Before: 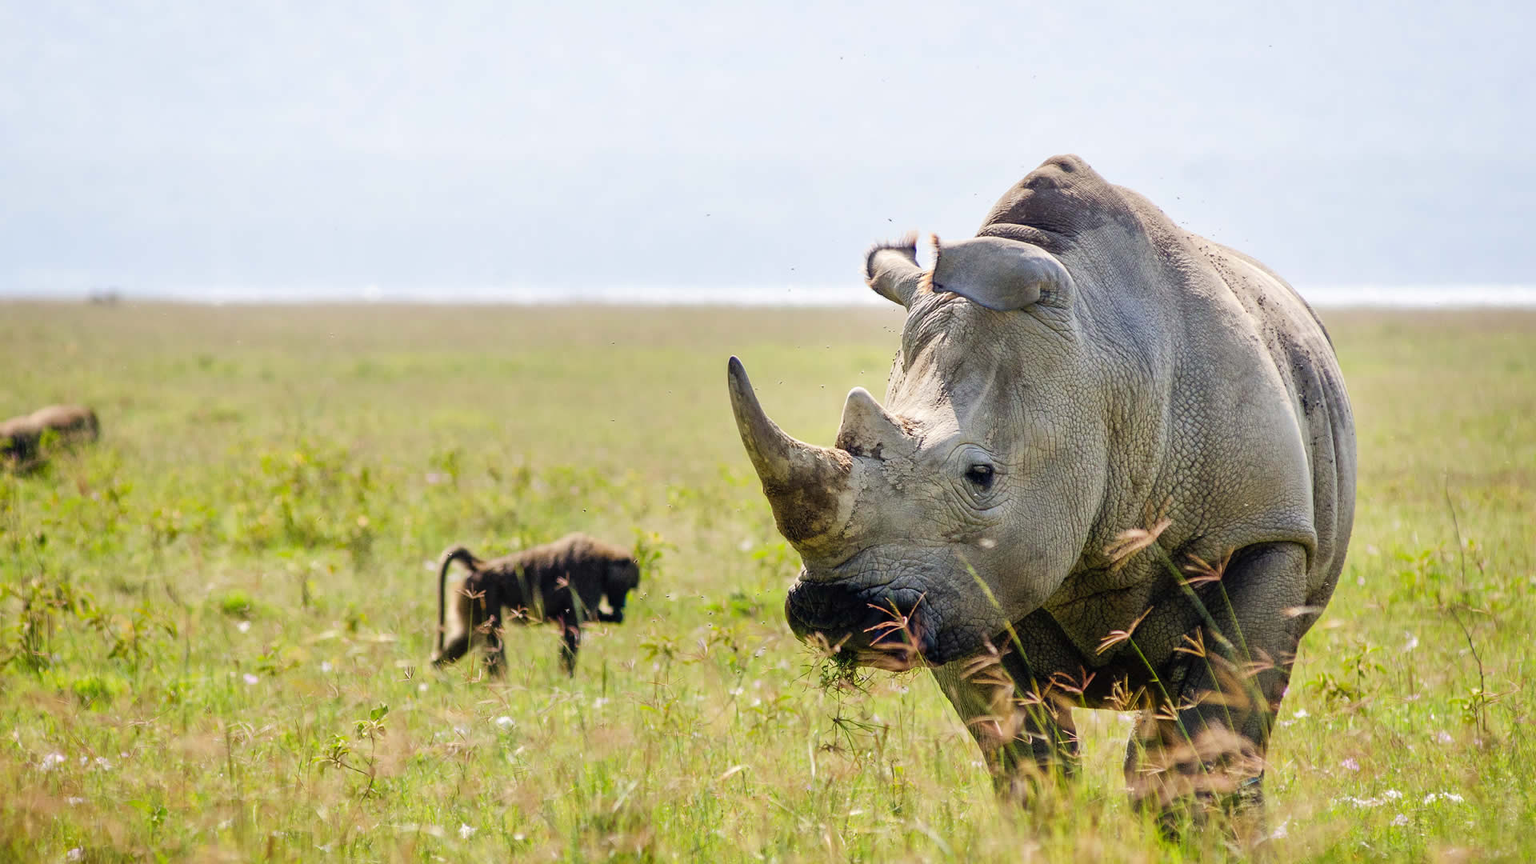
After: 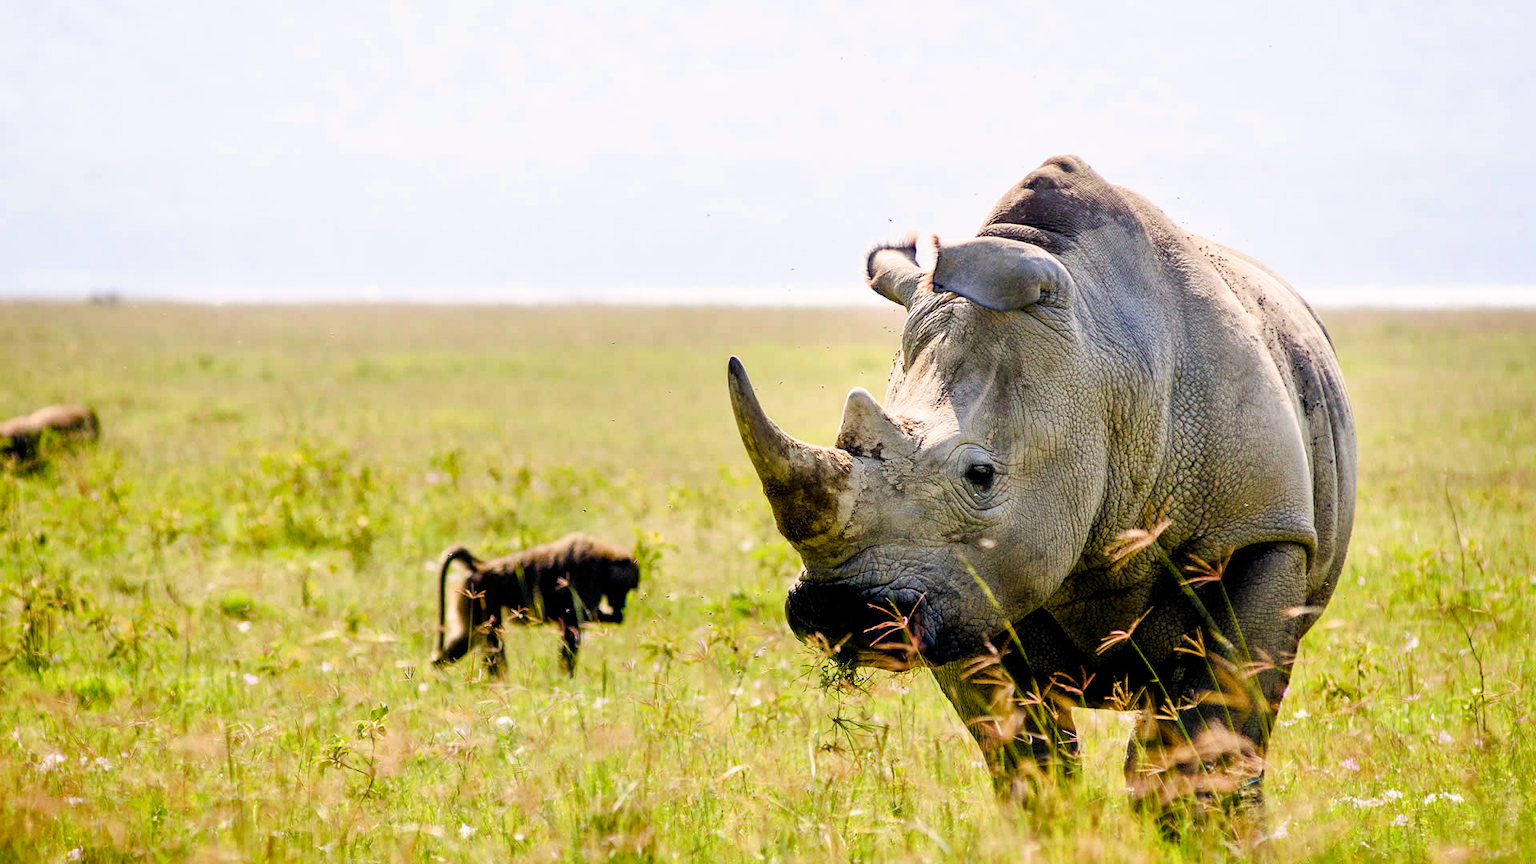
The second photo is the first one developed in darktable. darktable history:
color balance rgb: highlights gain › chroma 1.095%, highlights gain › hue 52.16°, global offset › hue 168.79°, perceptual saturation grading › global saturation 27.36%, perceptual saturation grading › highlights -27.657%, perceptual saturation grading › mid-tones 15.261%, perceptual saturation grading › shadows 33.157%, global vibrance 23.622%
filmic rgb: black relative exposure -8.7 EV, white relative exposure 2.73 EV, target black luminance 0%, hardness 6.26, latitude 77.05%, contrast 1.328, shadows ↔ highlights balance -0.31%
